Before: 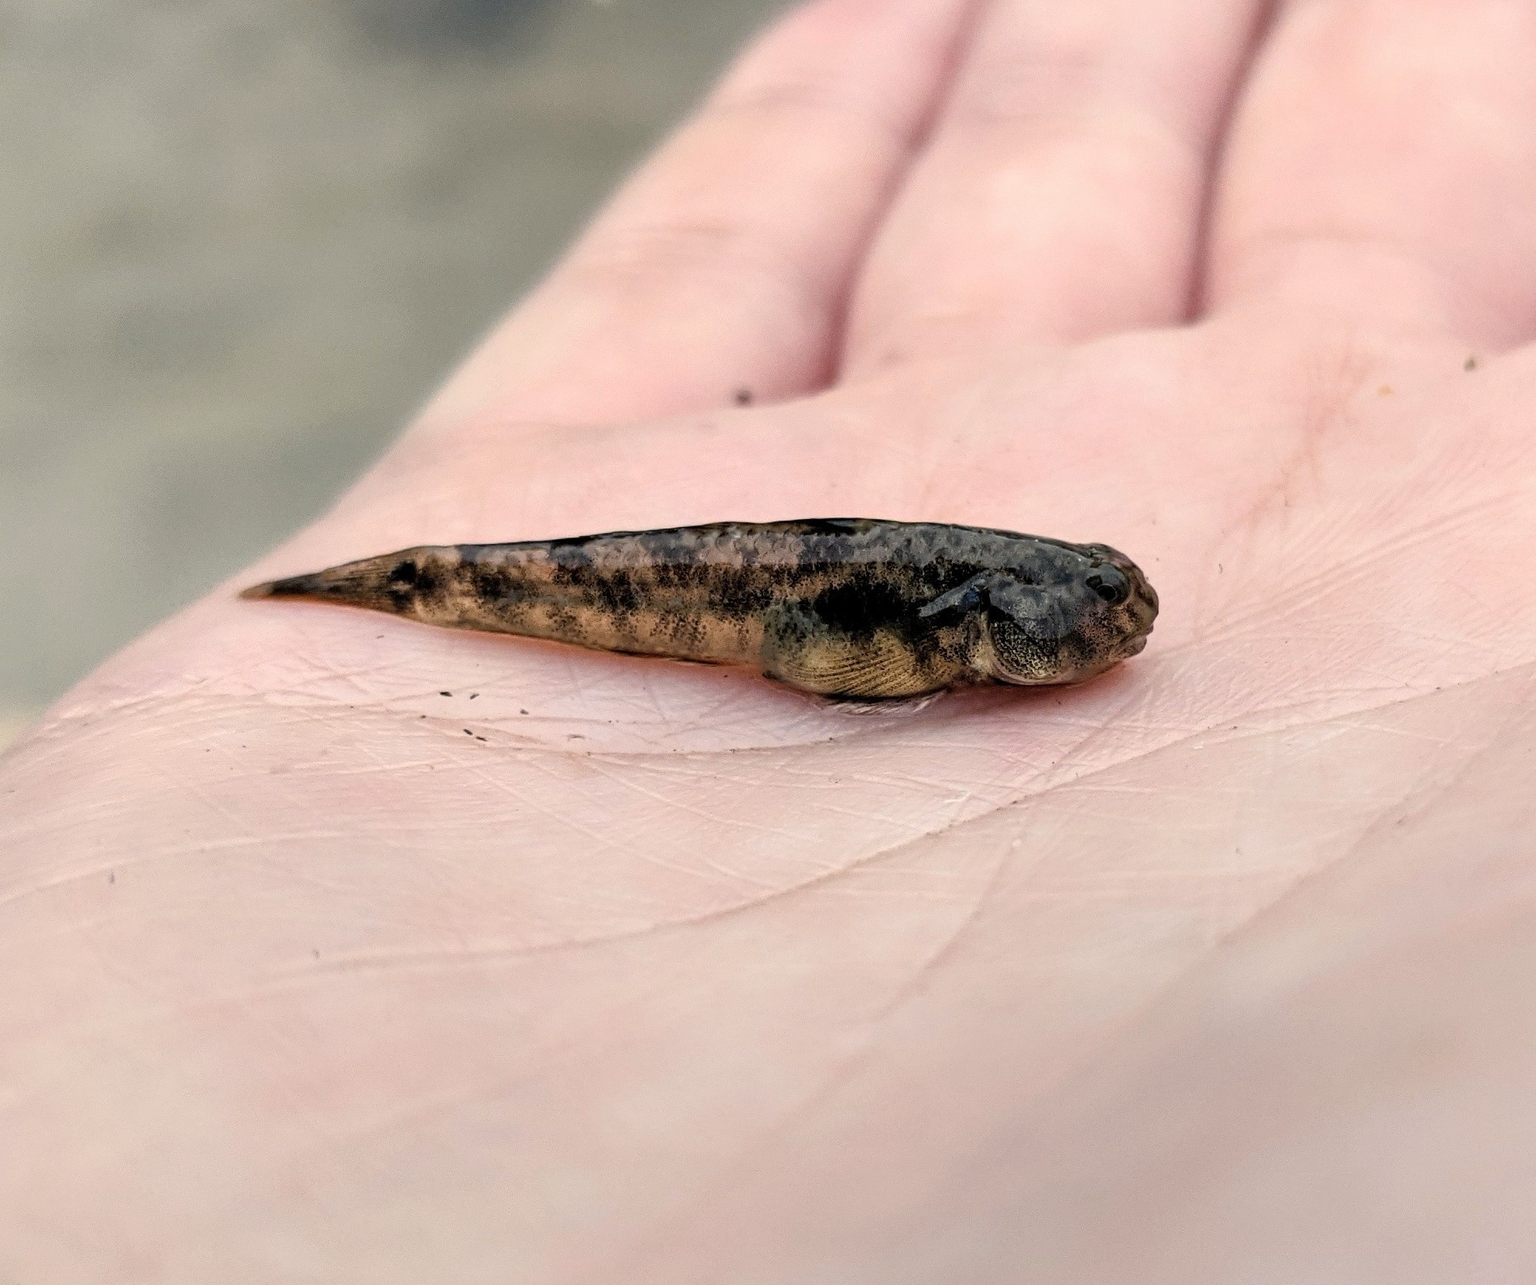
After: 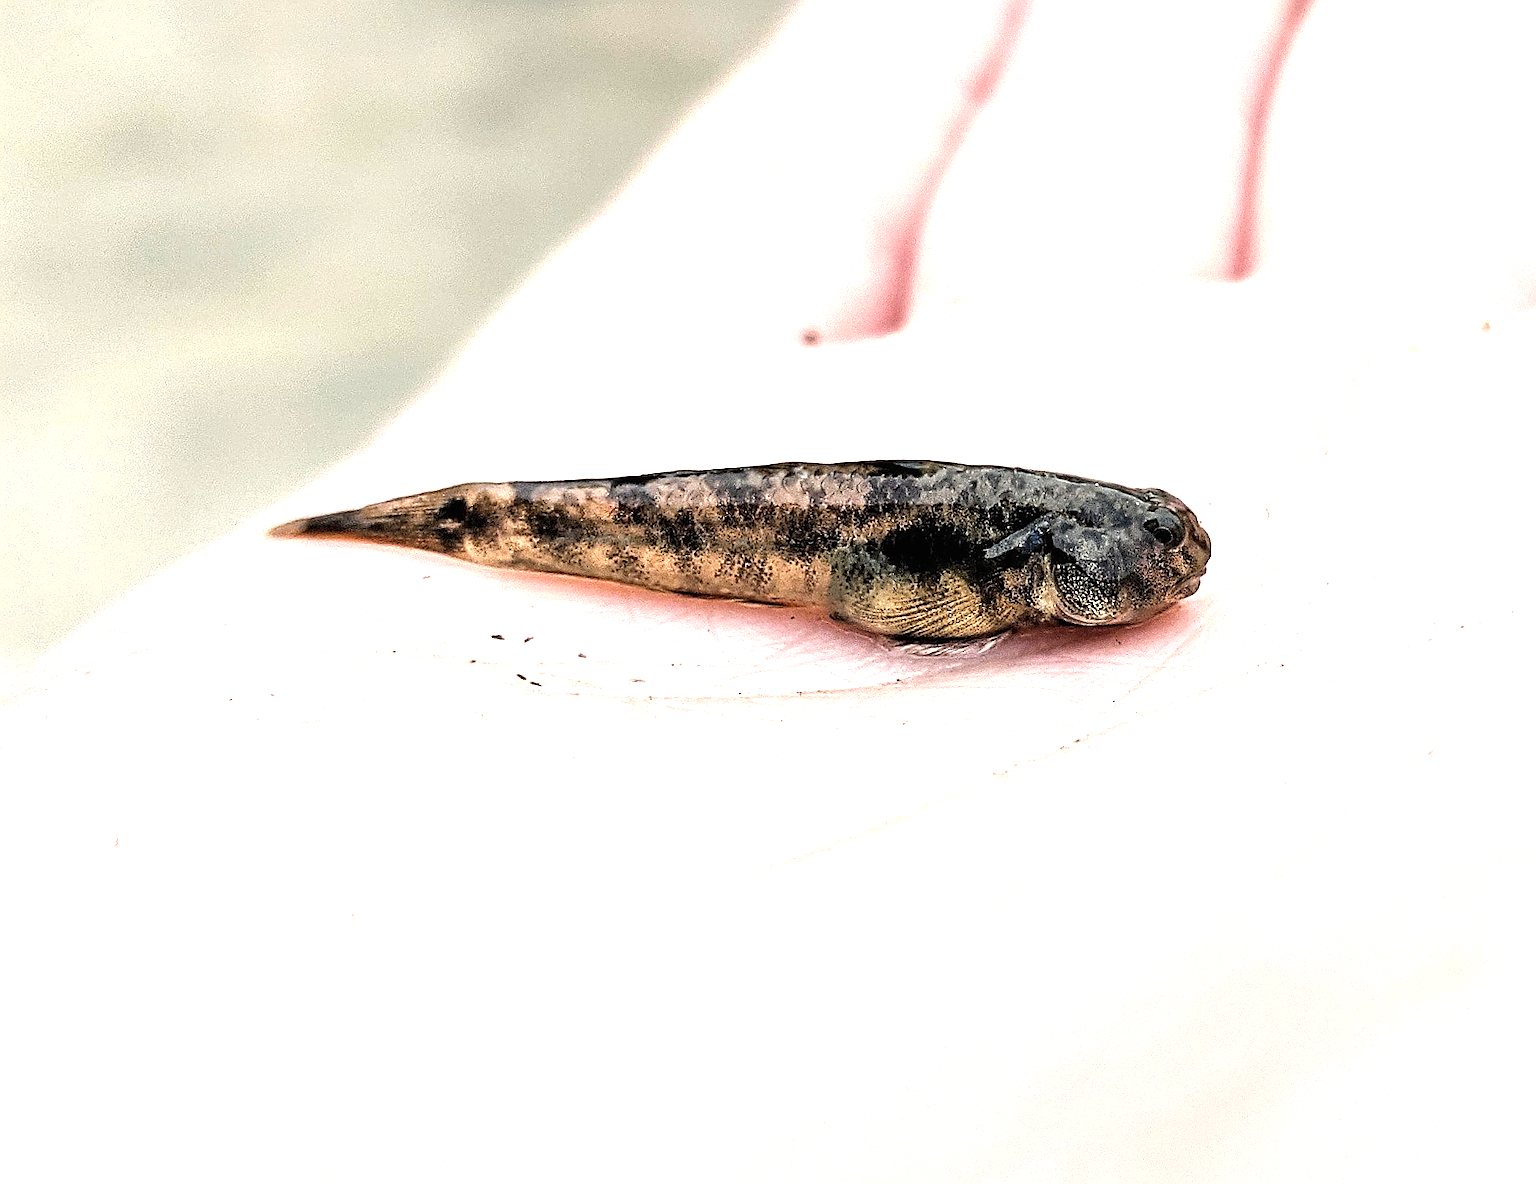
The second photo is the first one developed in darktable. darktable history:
exposure: black level correction -0.001, exposure 0.9 EV, compensate exposure bias true, compensate highlight preservation false
crop: top 0.05%, bottom 0.098%
sharpen: radius 1.4, amount 1.25, threshold 0.7
tone equalizer: -8 EV -0.417 EV, -7 EV -0.389 EV, -6 EV -0.333 EV, -5 EV -0.222 EV, -3 EV 0.222 EV, -2 EV 0.333 EV, -1 EV 0.389 EV, +0 EV 0.417 EV, edges refinement/feathering 500, mask exposure compensation -1.57 EV, preserve details no
rotate and perspective: rotation -0.013°, lens shift (vertical) -0.027, lens shift (horizontal) 0.178, crop left 0.016, crop right 0.989, crop top 0.082, crop bottom 0.918
